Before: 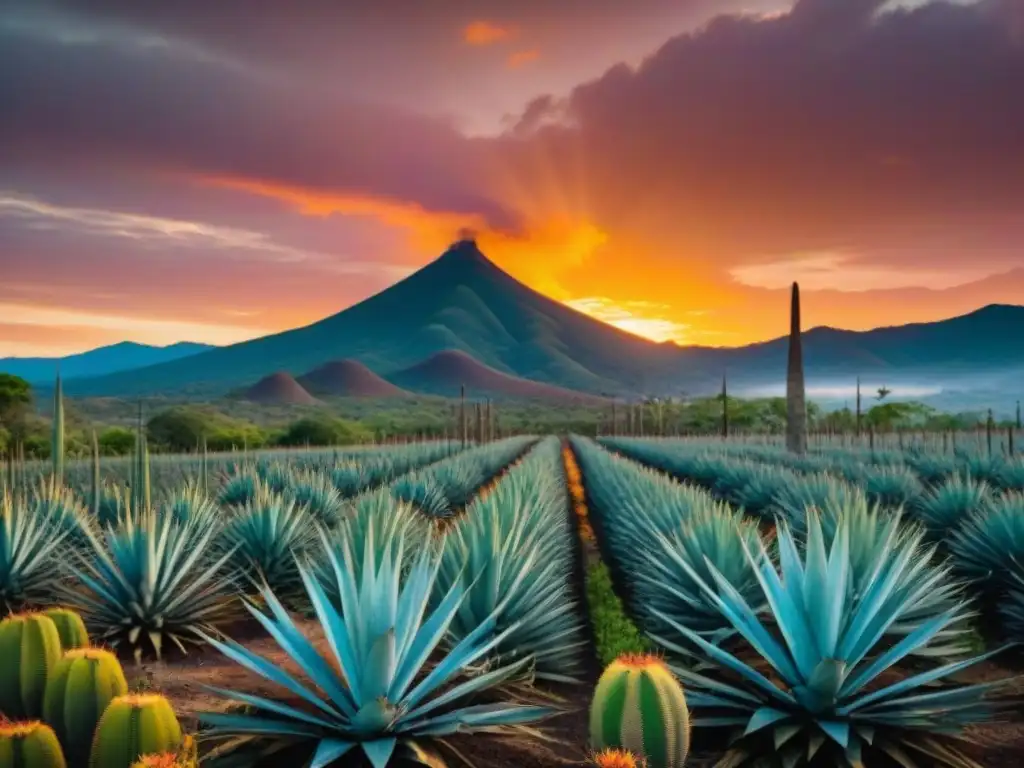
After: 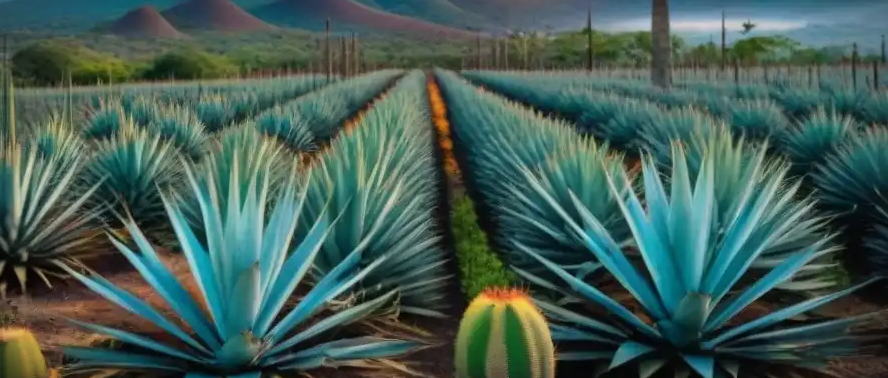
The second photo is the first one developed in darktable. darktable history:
vignetting: fall-off start 88.34%, fall-off radius 43.45%, width/height ratio 1.168
crop and rotate: left 13.235%, top 47.776%, bottom 2.879%
